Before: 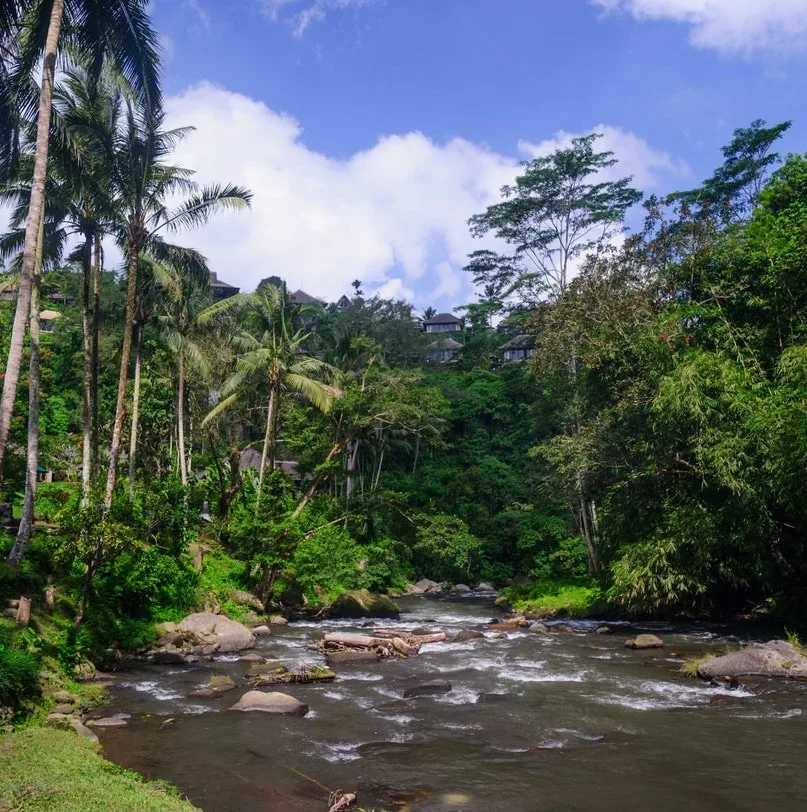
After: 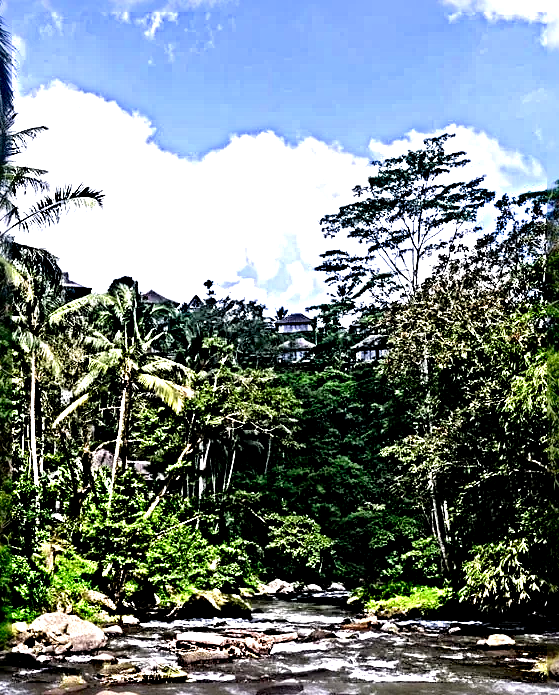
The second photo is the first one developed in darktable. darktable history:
crop: left 18.462%, right 12.153%, bottom 14.325%
tone equalizer: -8 EV -1.06 EV, -7 EV -0.981 EV, -6 EV -0.847 EV, -5 EV -0.554 EV, -3 EV 0.561 EV, -2 EV 0.853 EV, -1 EV 1 EV, +0 EV 1.06 EV
exposure: black level correction 0.017, exposure -0.008 EV, compensate highlight preservation false
sharpen: radius 6.251, amount 1.814, threshold 0.09
